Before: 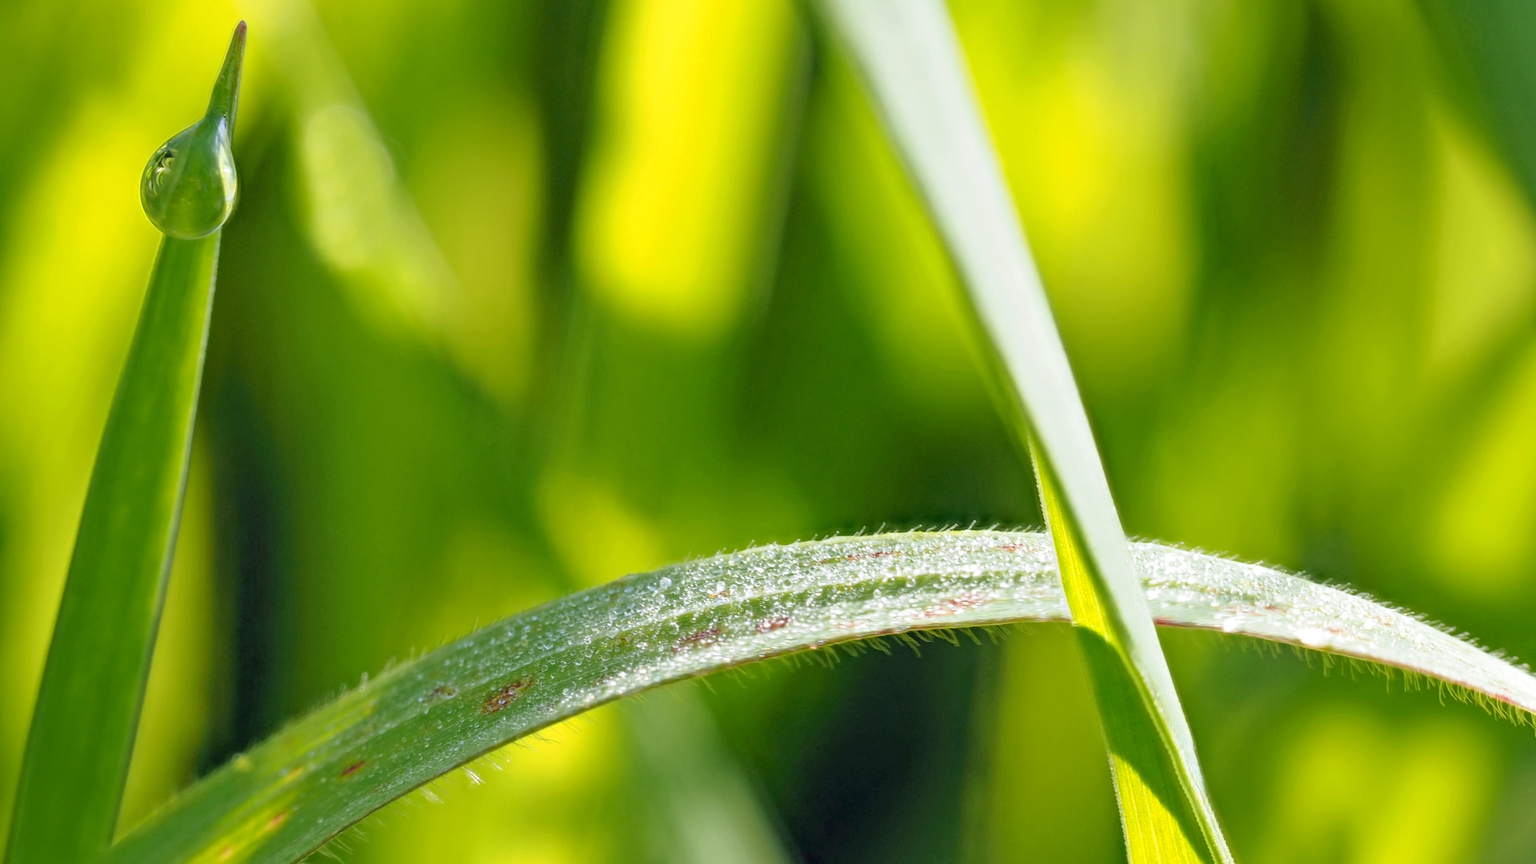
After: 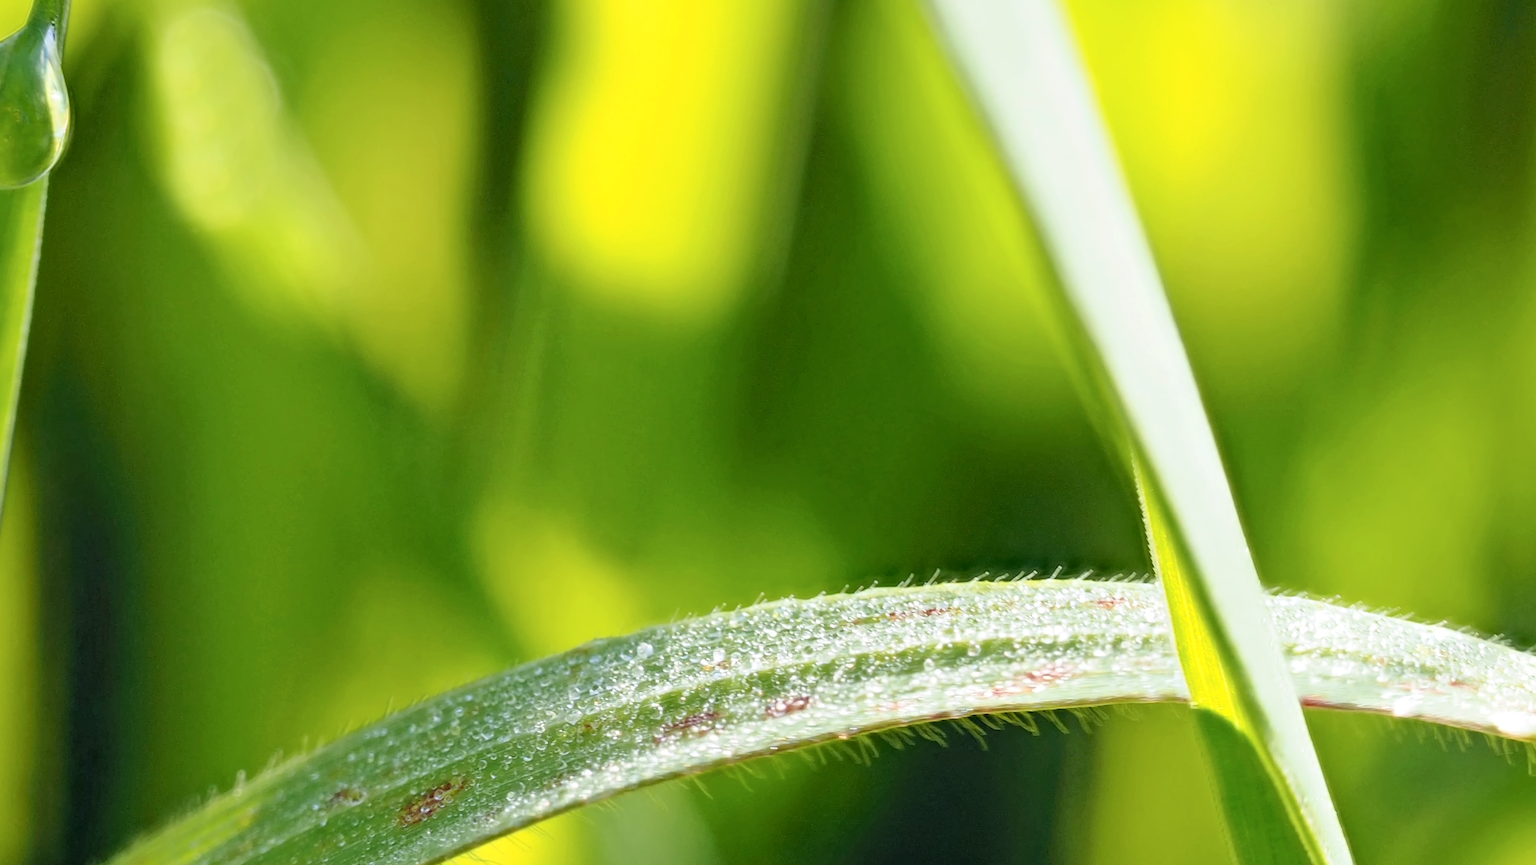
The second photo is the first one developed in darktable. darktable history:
contrast brightness saturation: contrast 0.154, brightness 0.046
crop and rotate: left 12.079%, top 11.434%, right 13.405%, bottom 13.92%
